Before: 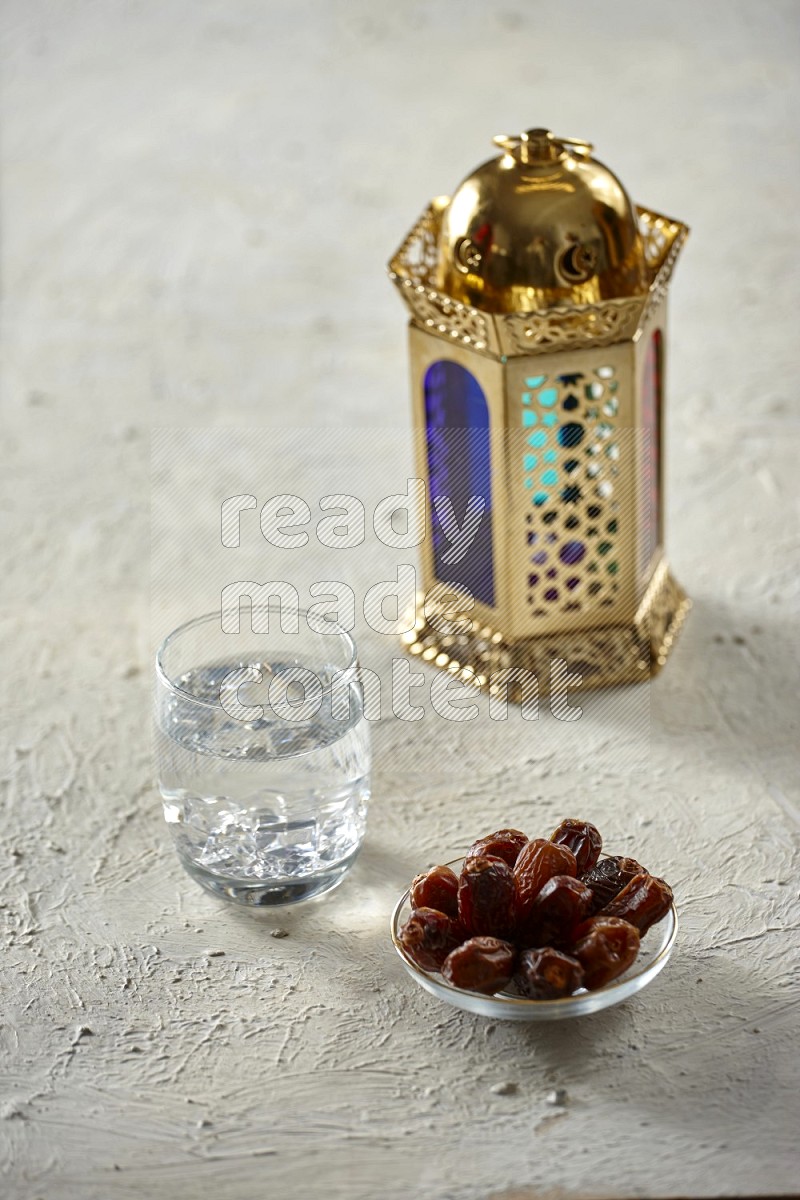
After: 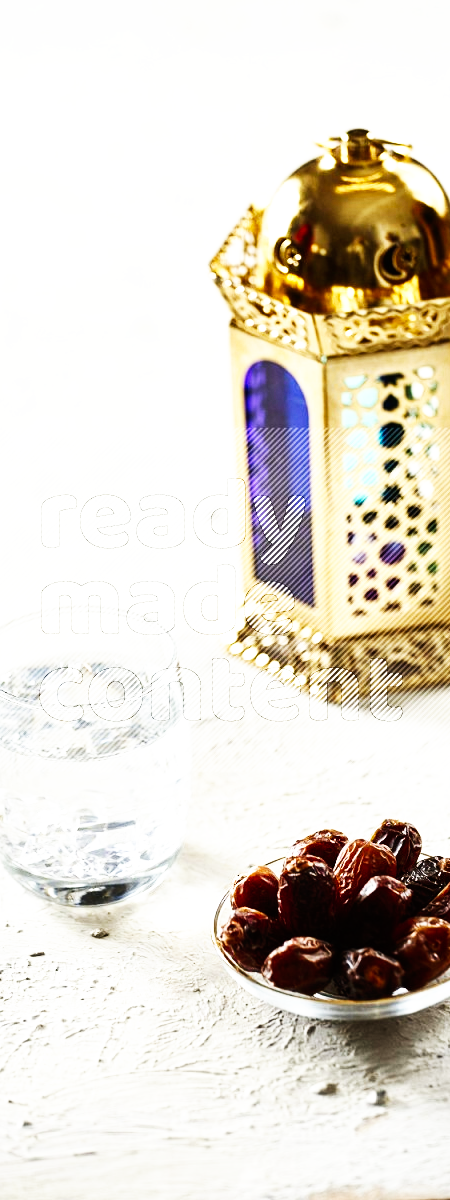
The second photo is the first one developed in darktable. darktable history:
crop and rotate: left 22.516%, right 21.234%
tone equalizer: -8 EV -0.75 EV, -7 EV -0.7 EV, -6 EV -0.6 EV, -5 EV -0.4 EV, -3 EV 0.4 EV, -2 EV 0.6 EV, -1 EV 0.7 EV, +0 EV 0.75 EV, edges refinement/feathering 500, mask exposure compensation -1.57 EV, preserve details no
base curve: curves: ch0 [(0, 0) (0.007, 0.004) (0.027, 0.03) (0.046, 0.07) (0.207, 0.54) (0.442, 0.872) (0.673, 0.972) (1, 1)], preserve colors none
